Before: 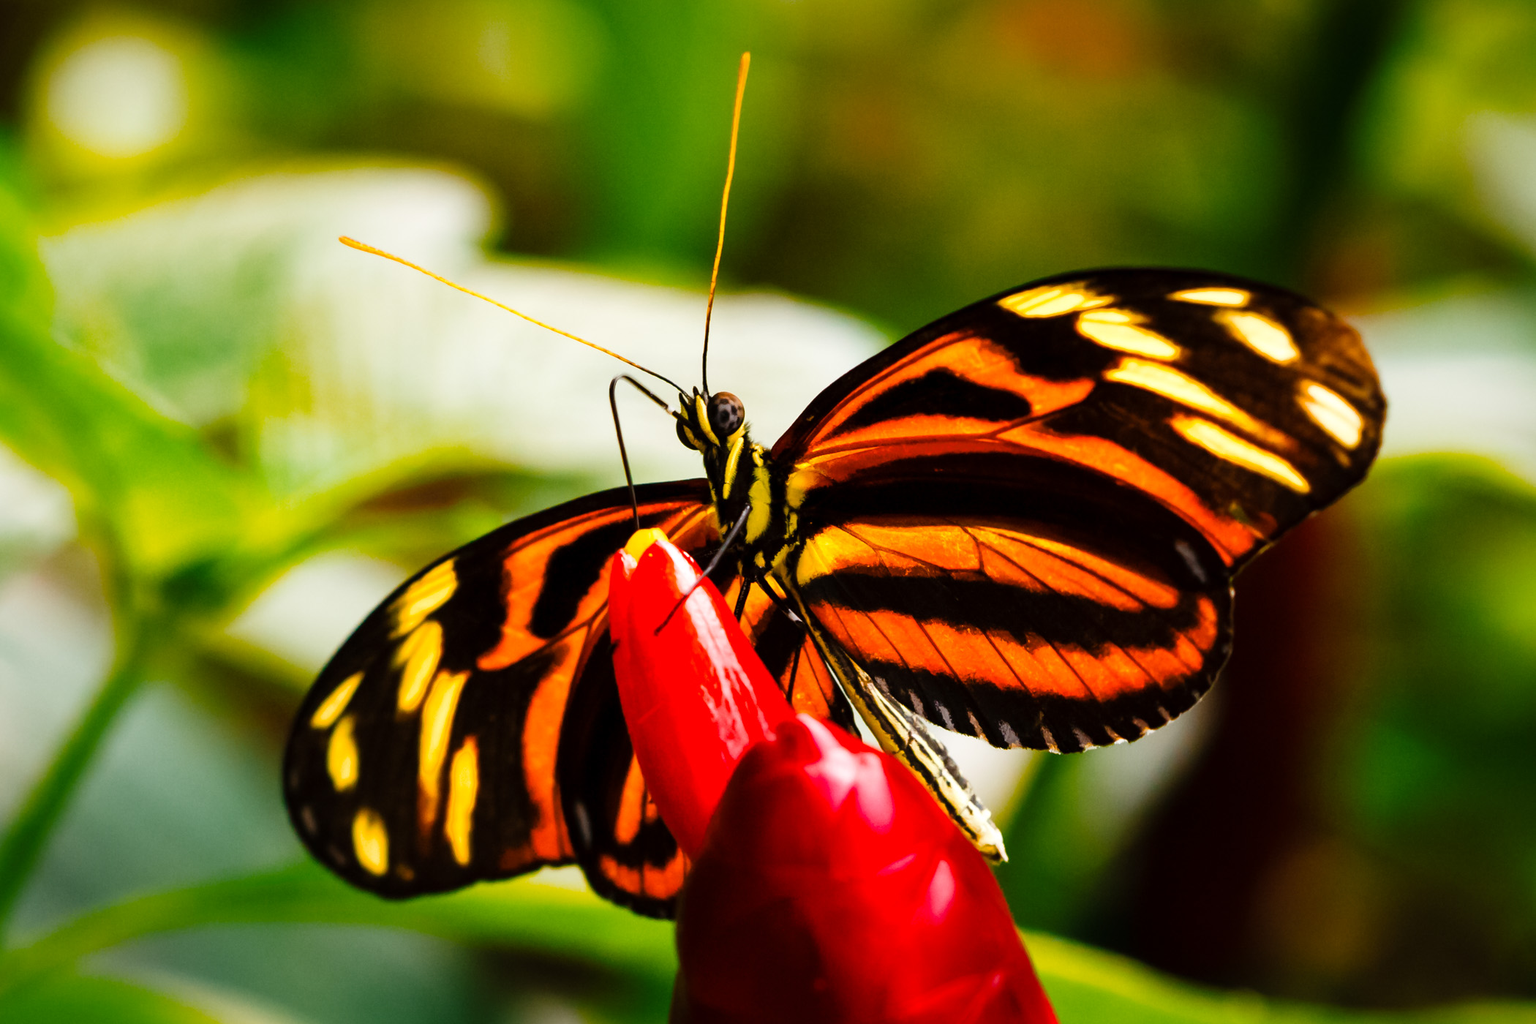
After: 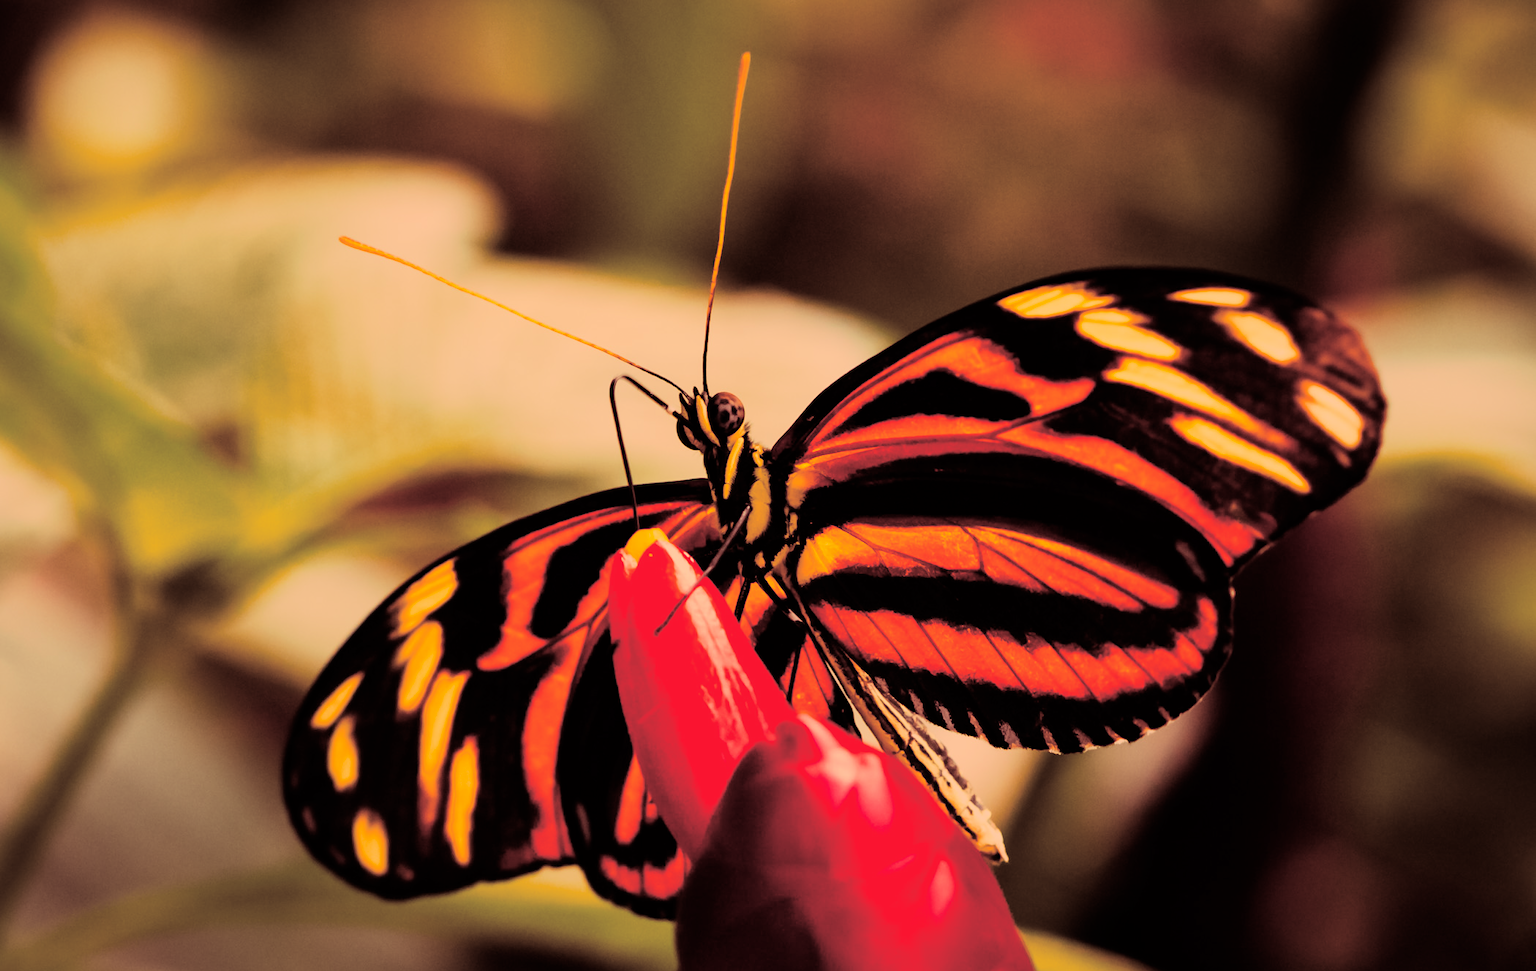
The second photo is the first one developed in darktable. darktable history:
split-toning: highlights › hue 187.2°, highlights › saturation 0.83, balance -68.05, compress 56.43%
white balance: red 1.138, green 0.996, blue 0.812
filmic rgb: black relative exposure -8.42 EV, white relative exposure 4.68 EV, hardness 3.82, color science v6 (2022)
crop and rotate: top 0%, bottom 5.097%
color correction: highlights a* 12.23, highlights b* 5.41
